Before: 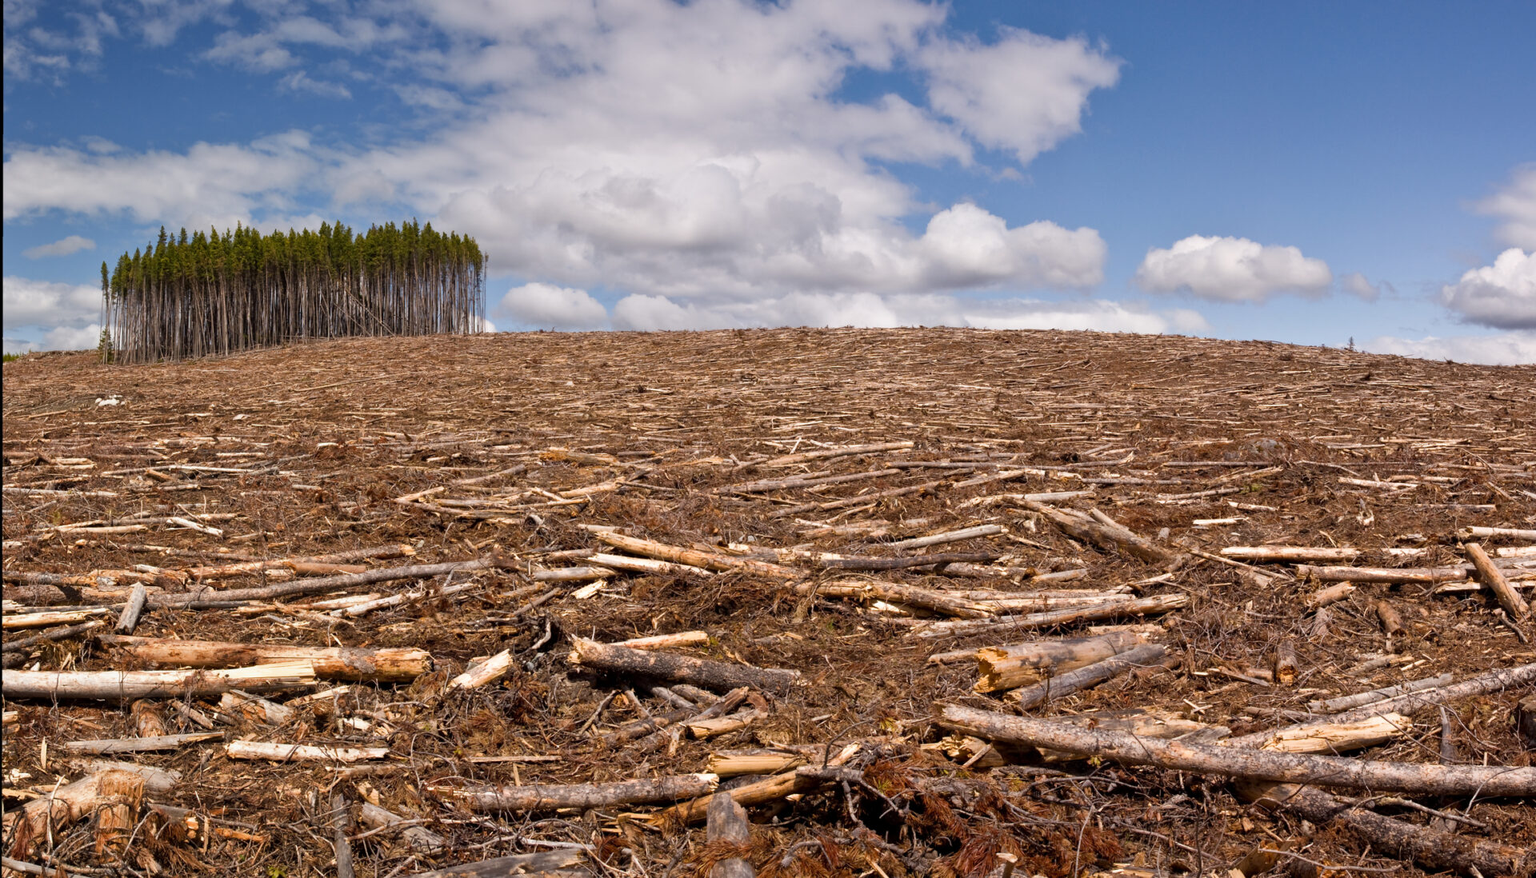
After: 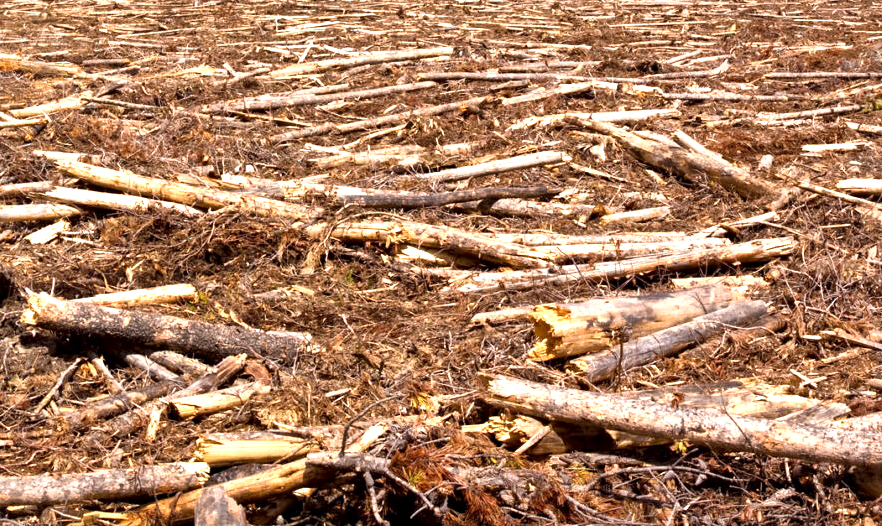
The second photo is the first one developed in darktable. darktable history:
crop: left 35.905%, top 46.061%, right 18.136%, bottom 5.966%
exposure: black level correction 0, exposure 1.001 EV, compensate exposure bias true, compensate highlight preservation false
local contrast: mode bilateral grid, contrast 26, coarseness 60, detail 152%, midtone range 0.2
